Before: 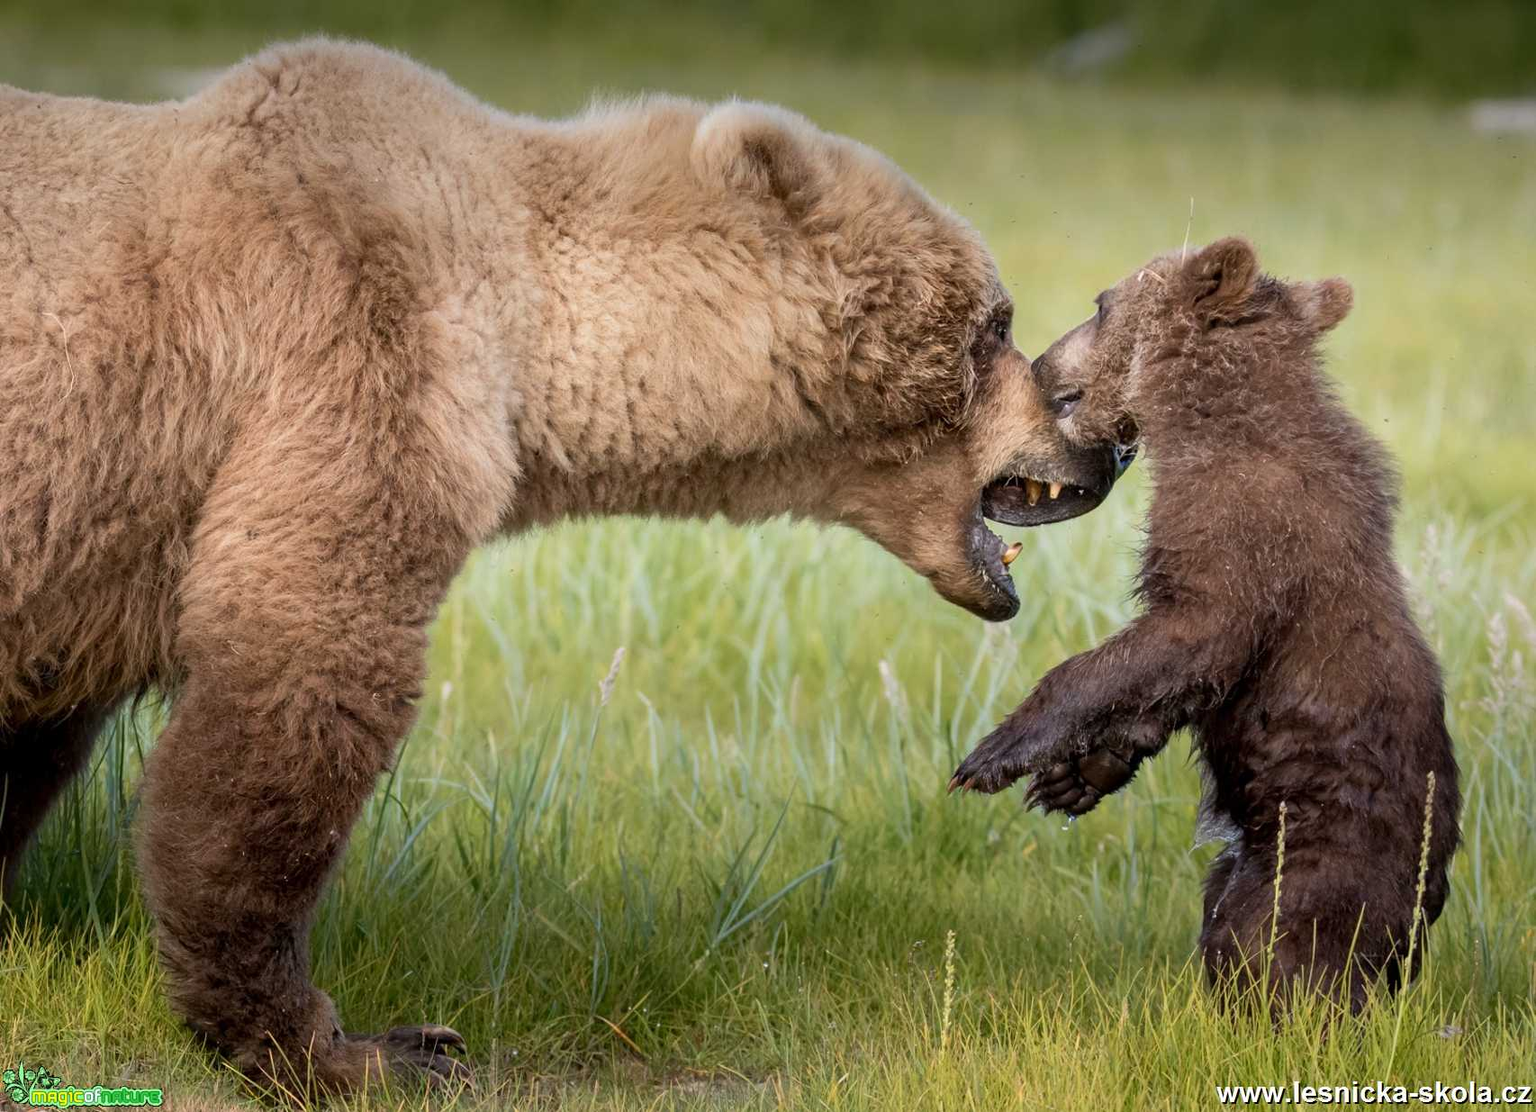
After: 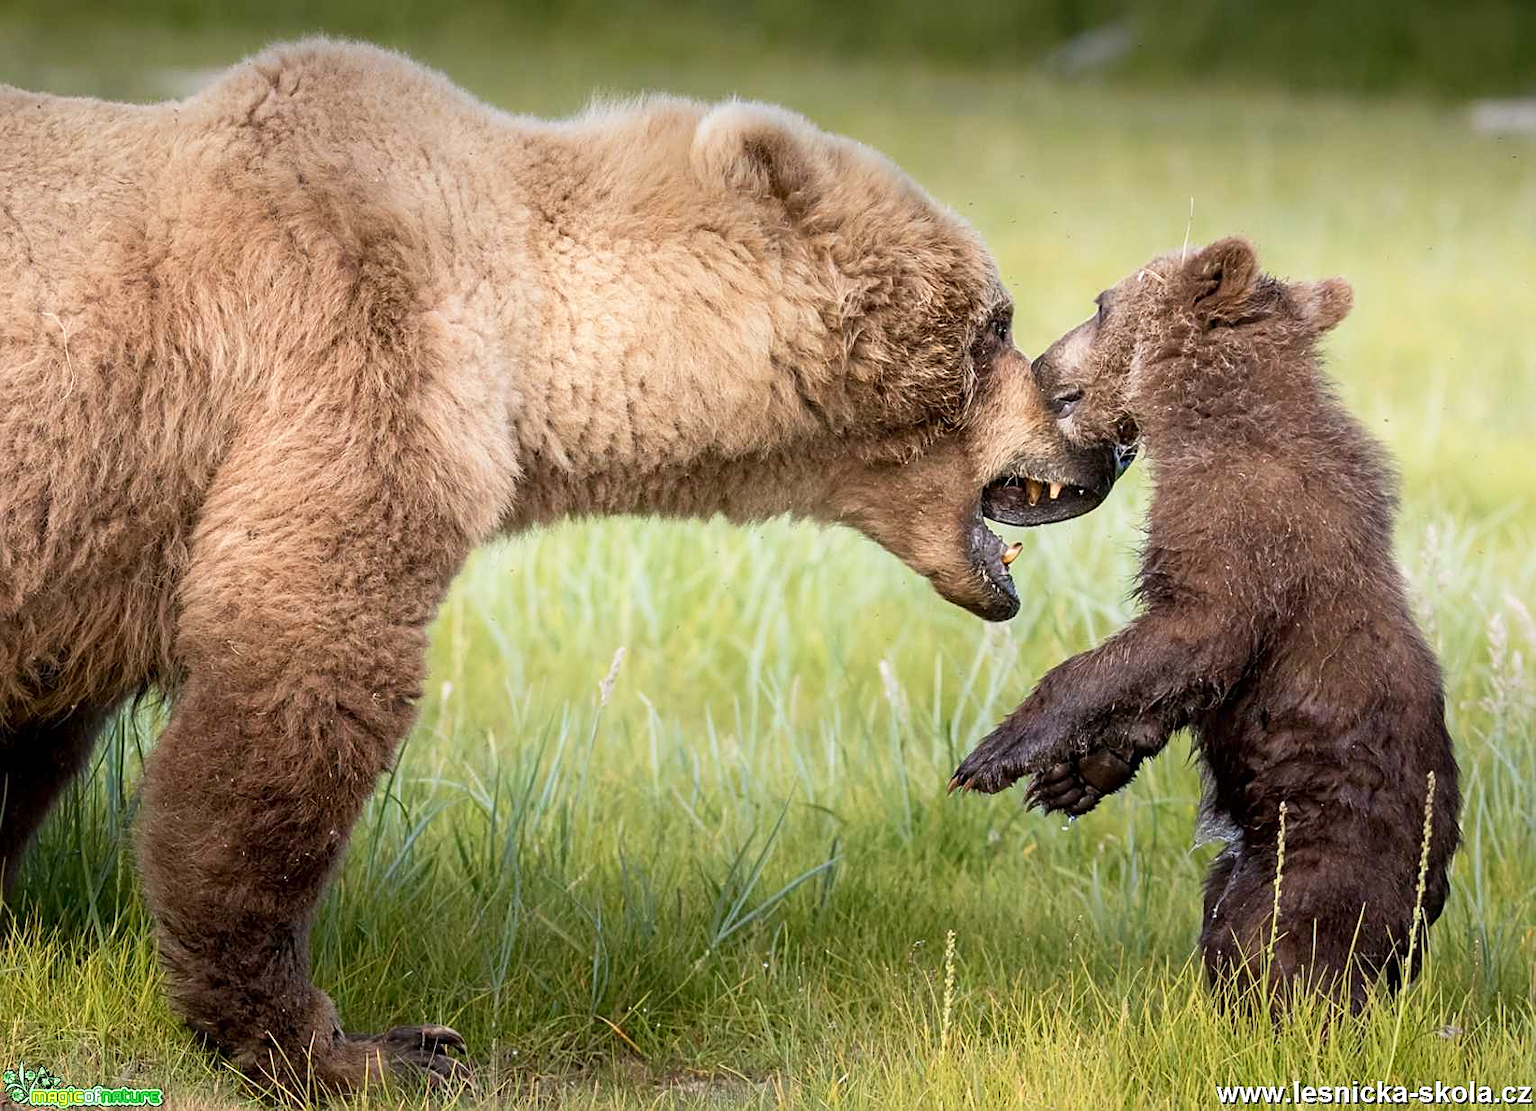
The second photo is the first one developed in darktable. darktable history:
shadows and highlights: shadows -24.02, highlights 48.97, soften with gaussian
base curve: curves: ch0 [(0, 0) (0.666, 0.806) (1, 1)], preserve colors none
sharpen: on, module defaults
tone equalizer: on, module defaults
